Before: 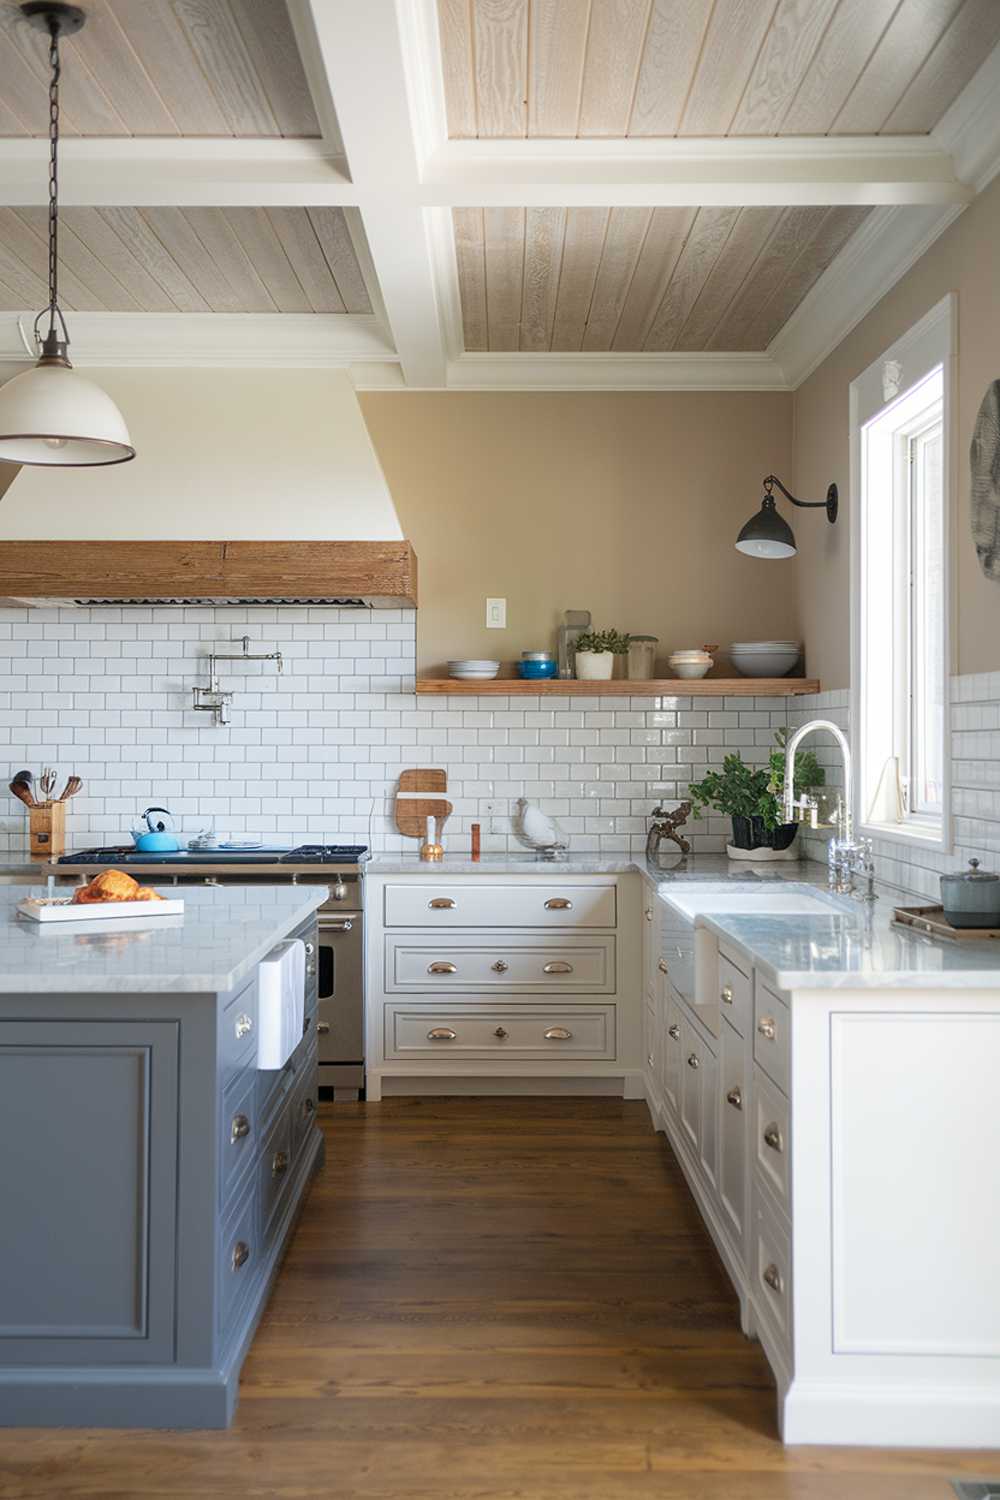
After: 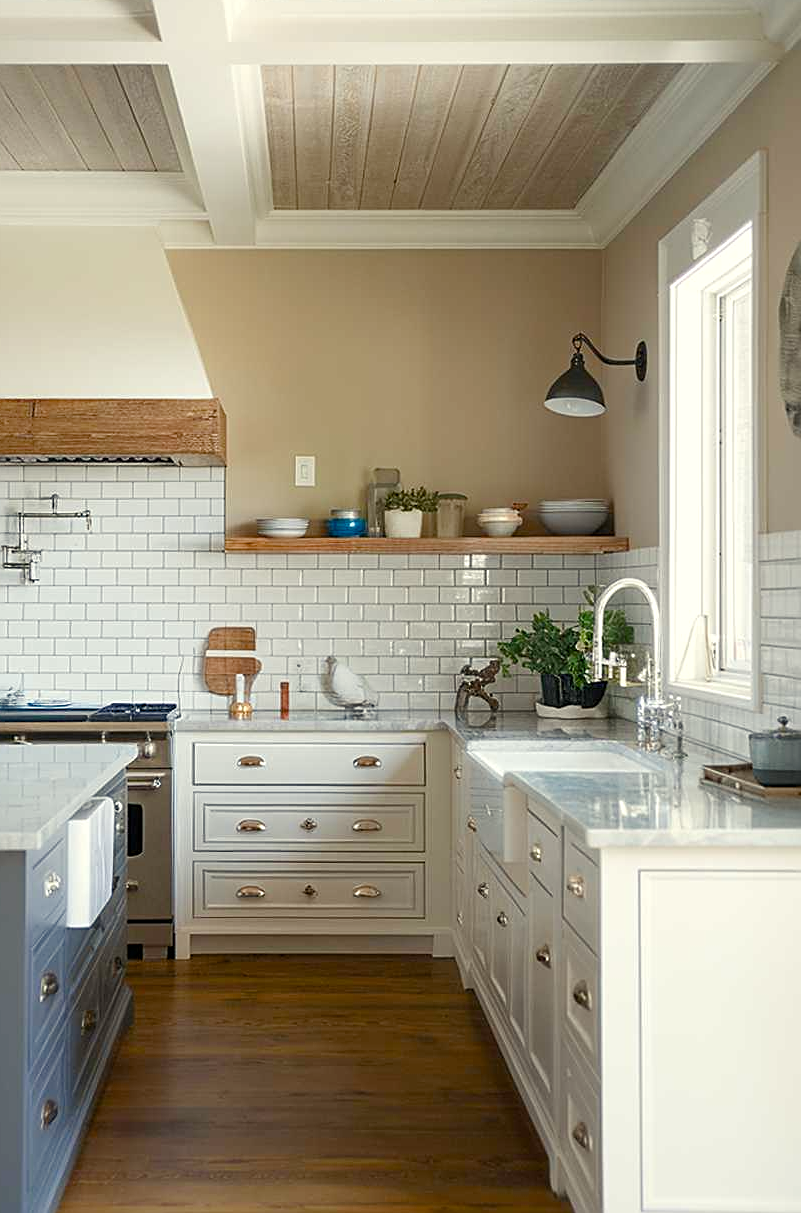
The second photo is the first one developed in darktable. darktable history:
color correction: highlights b* 2.91
crop: left 19.153%, top 9.509%, right 0%, bottom 9.594%
sharpen: on, module defaults
color balance rgb: shadows lift › luminance -9.992%, highlights gain › luminance 5.742%, highlights gain › chroma 2.578%, highlights gain › hue 92.26°, perceptual saturation grading › global saturation 20%, perceptual saturation grading › highlights -50.224%, perceptual saturation grading › shadows 30.725%
